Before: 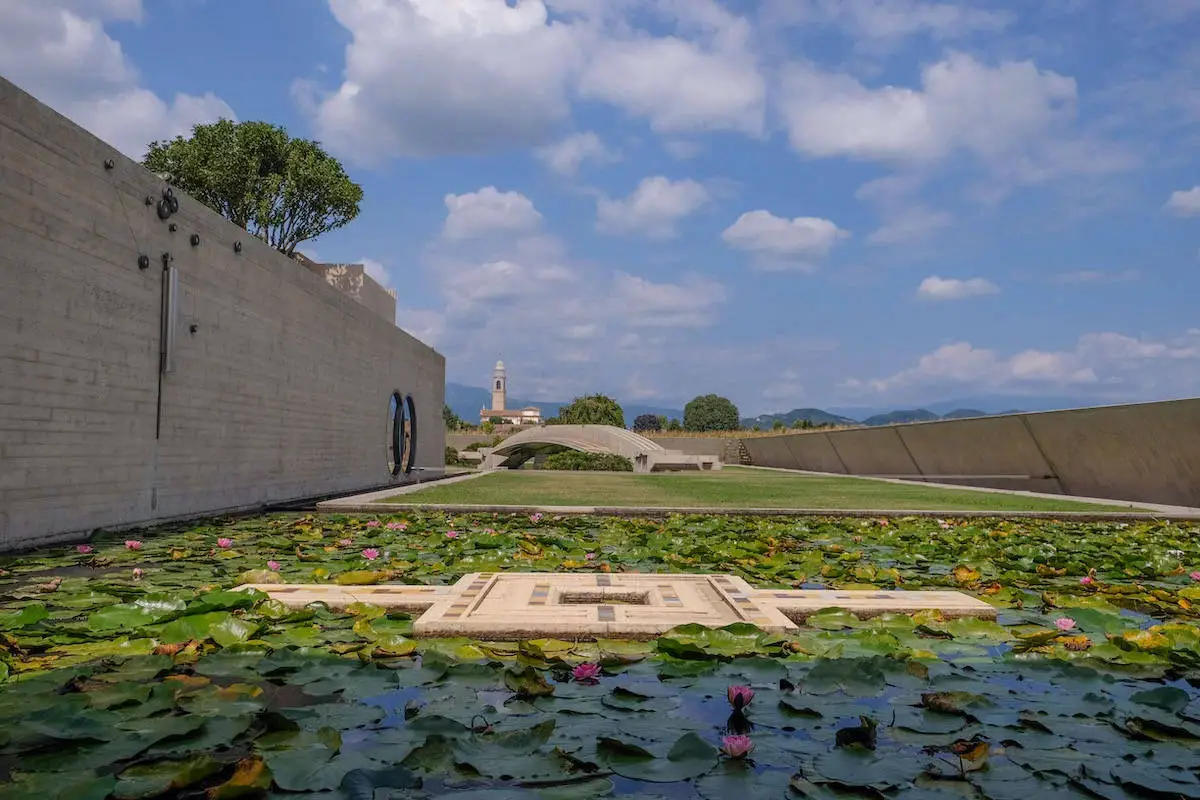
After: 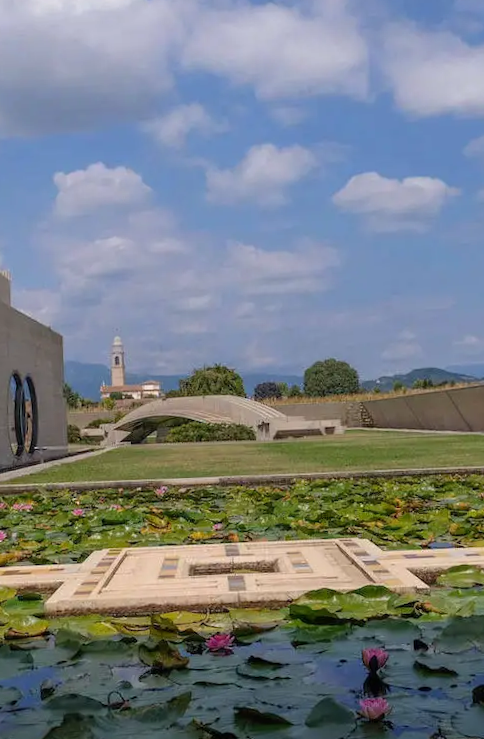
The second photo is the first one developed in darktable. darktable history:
crop: left 31.229%, right 27.105%
rotate and perspective: rotation -3°, crop left 0.031, crop right 0.968, crop top 0.07, crop bottom 0.93
